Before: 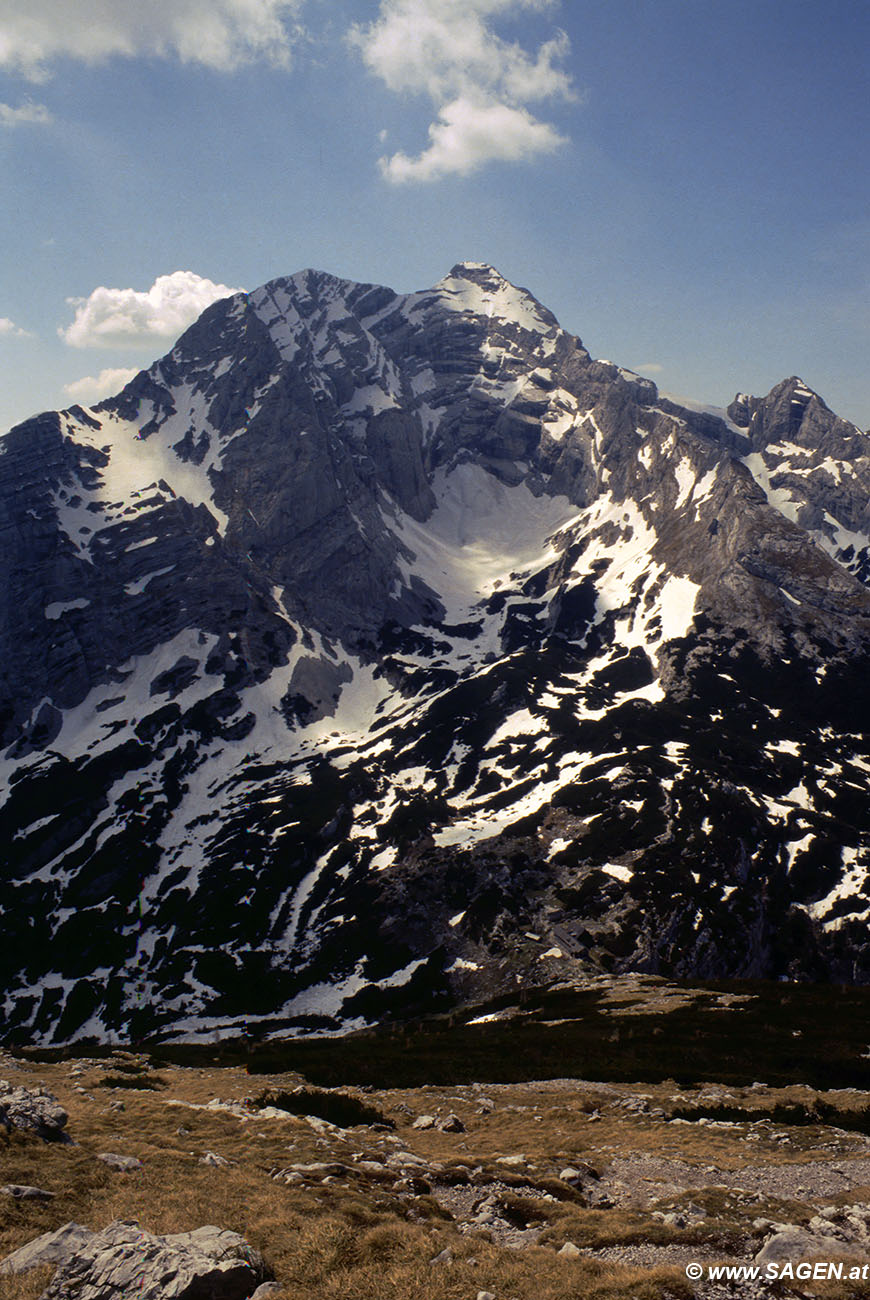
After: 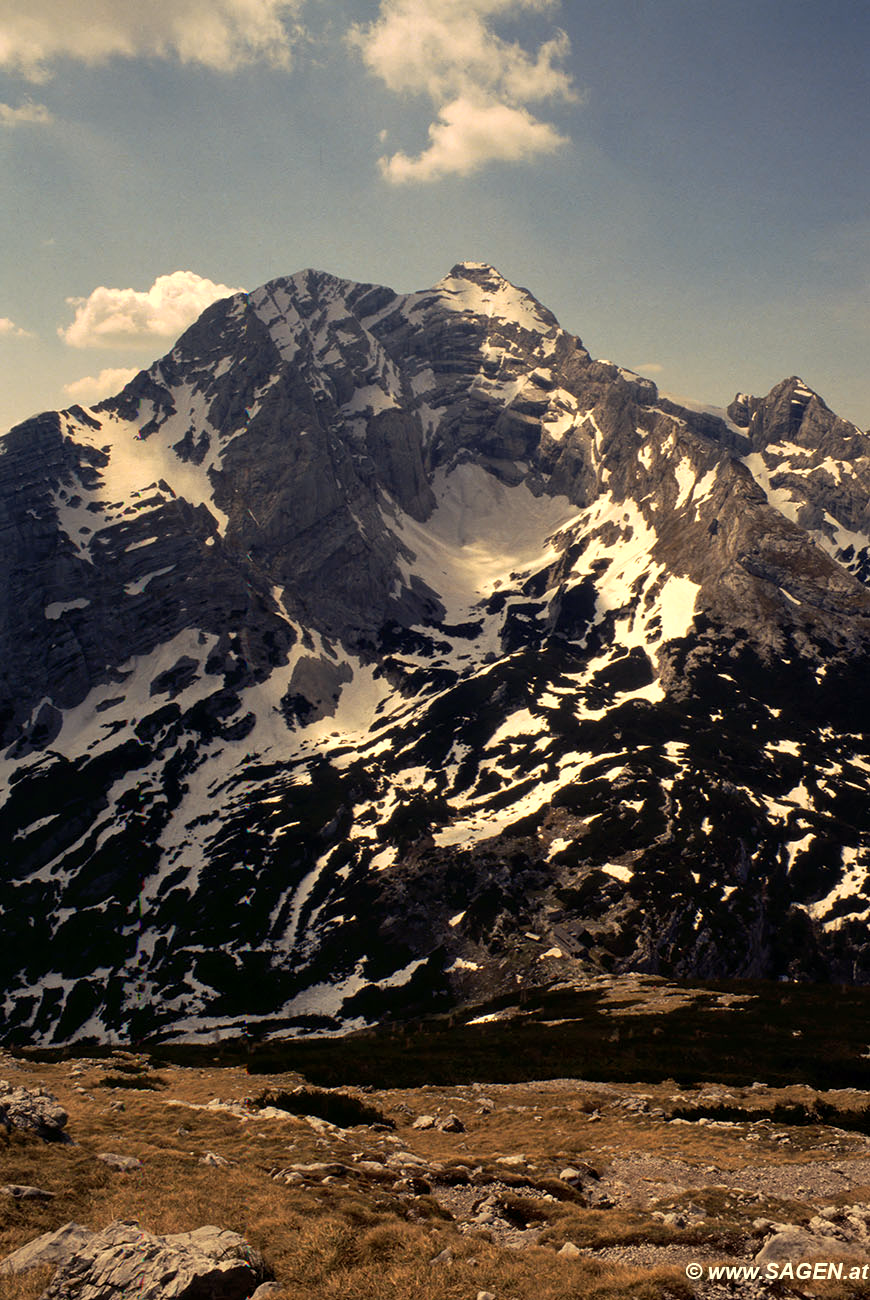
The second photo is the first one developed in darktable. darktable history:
contrast equalizer: octaves 7, y [[0.6 ×6], [0.55 ×6], [0 ×6], [0 ×6], [0 ×6]], mix 0.15
white balance: red 1.123, blue 0.83
